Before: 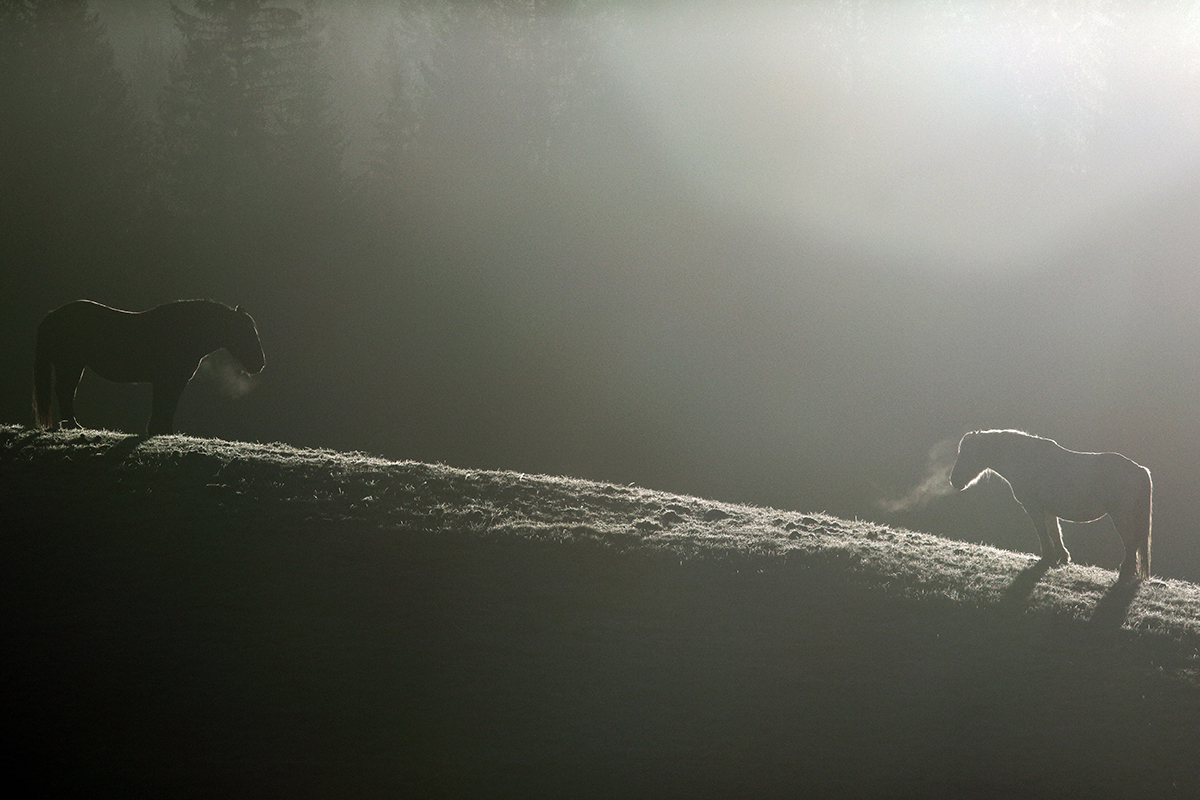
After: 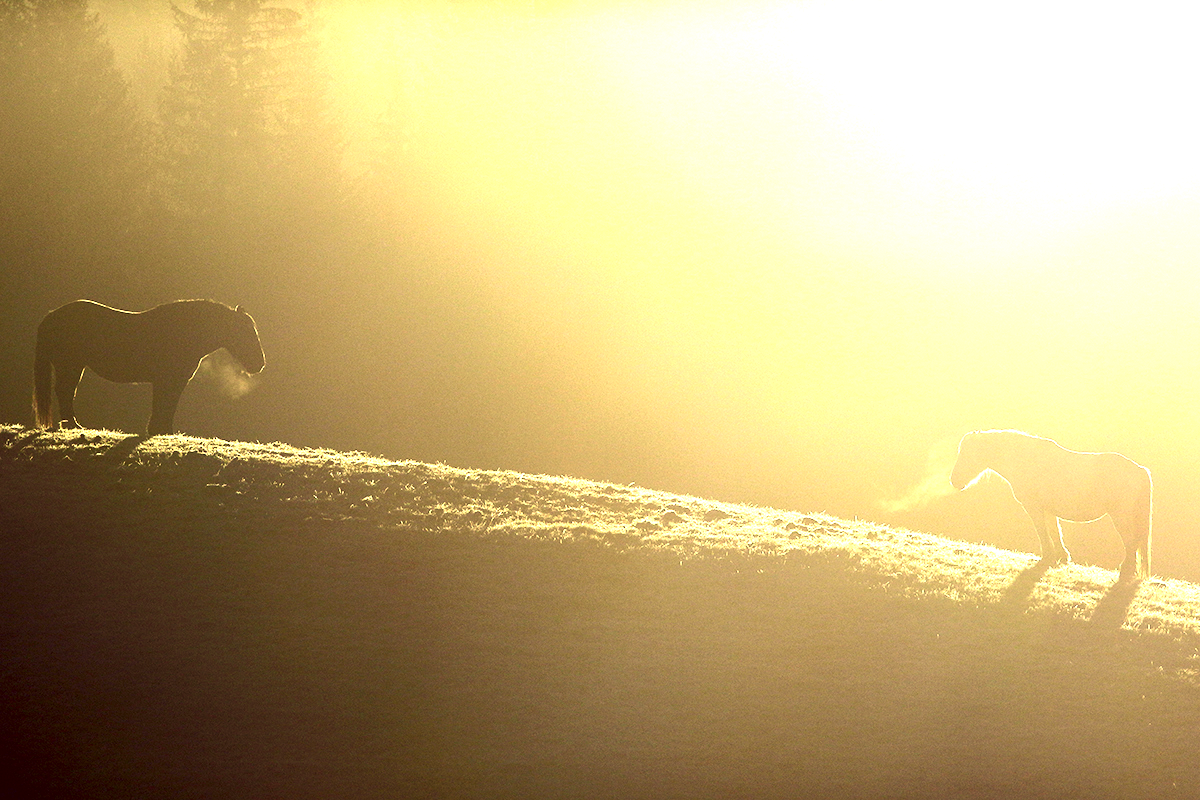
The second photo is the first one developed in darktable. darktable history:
exposure: exposure 0.379 EV, compensate exposure bias true, compensate highlight preservation false
contrast brightness saturation: contrast 0.137
color correction: highlights a* 9.74, highlights b* 39.37, shadows a* 14.88, shadows b* 3.08
